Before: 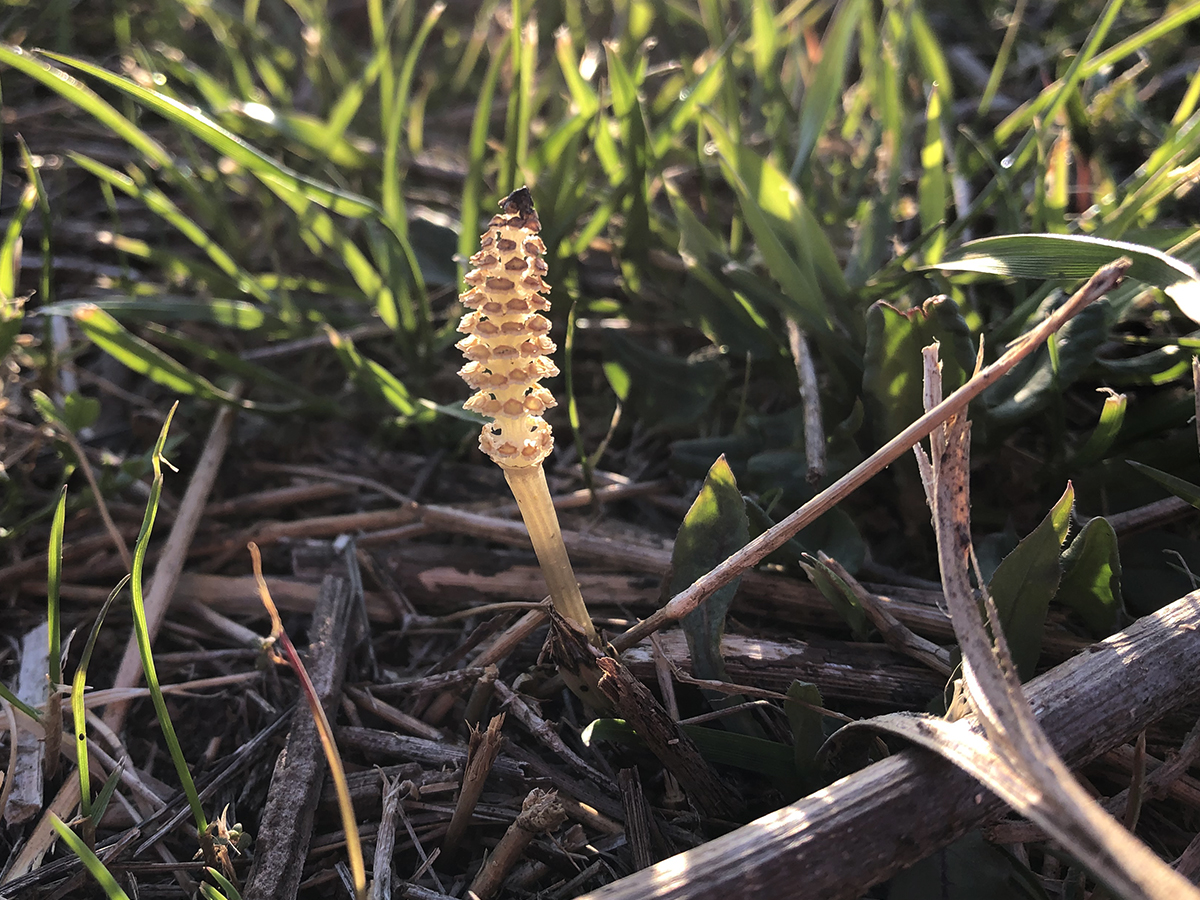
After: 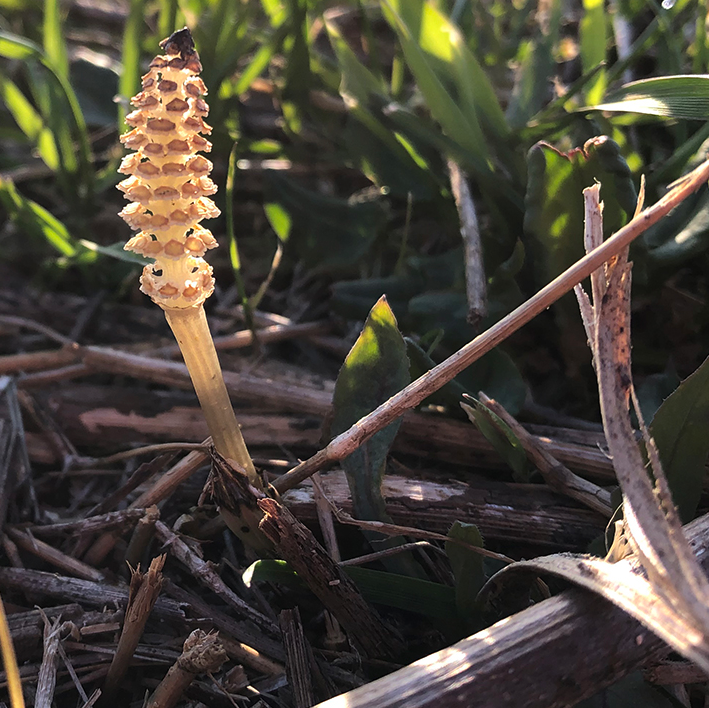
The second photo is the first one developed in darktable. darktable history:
crop and rotate: left 28.256%, top 17.734%, right 12.656%, bottom 3.573%
shadows and highlights: shadows -23.08, highlights 46.15, soften with gaussian
